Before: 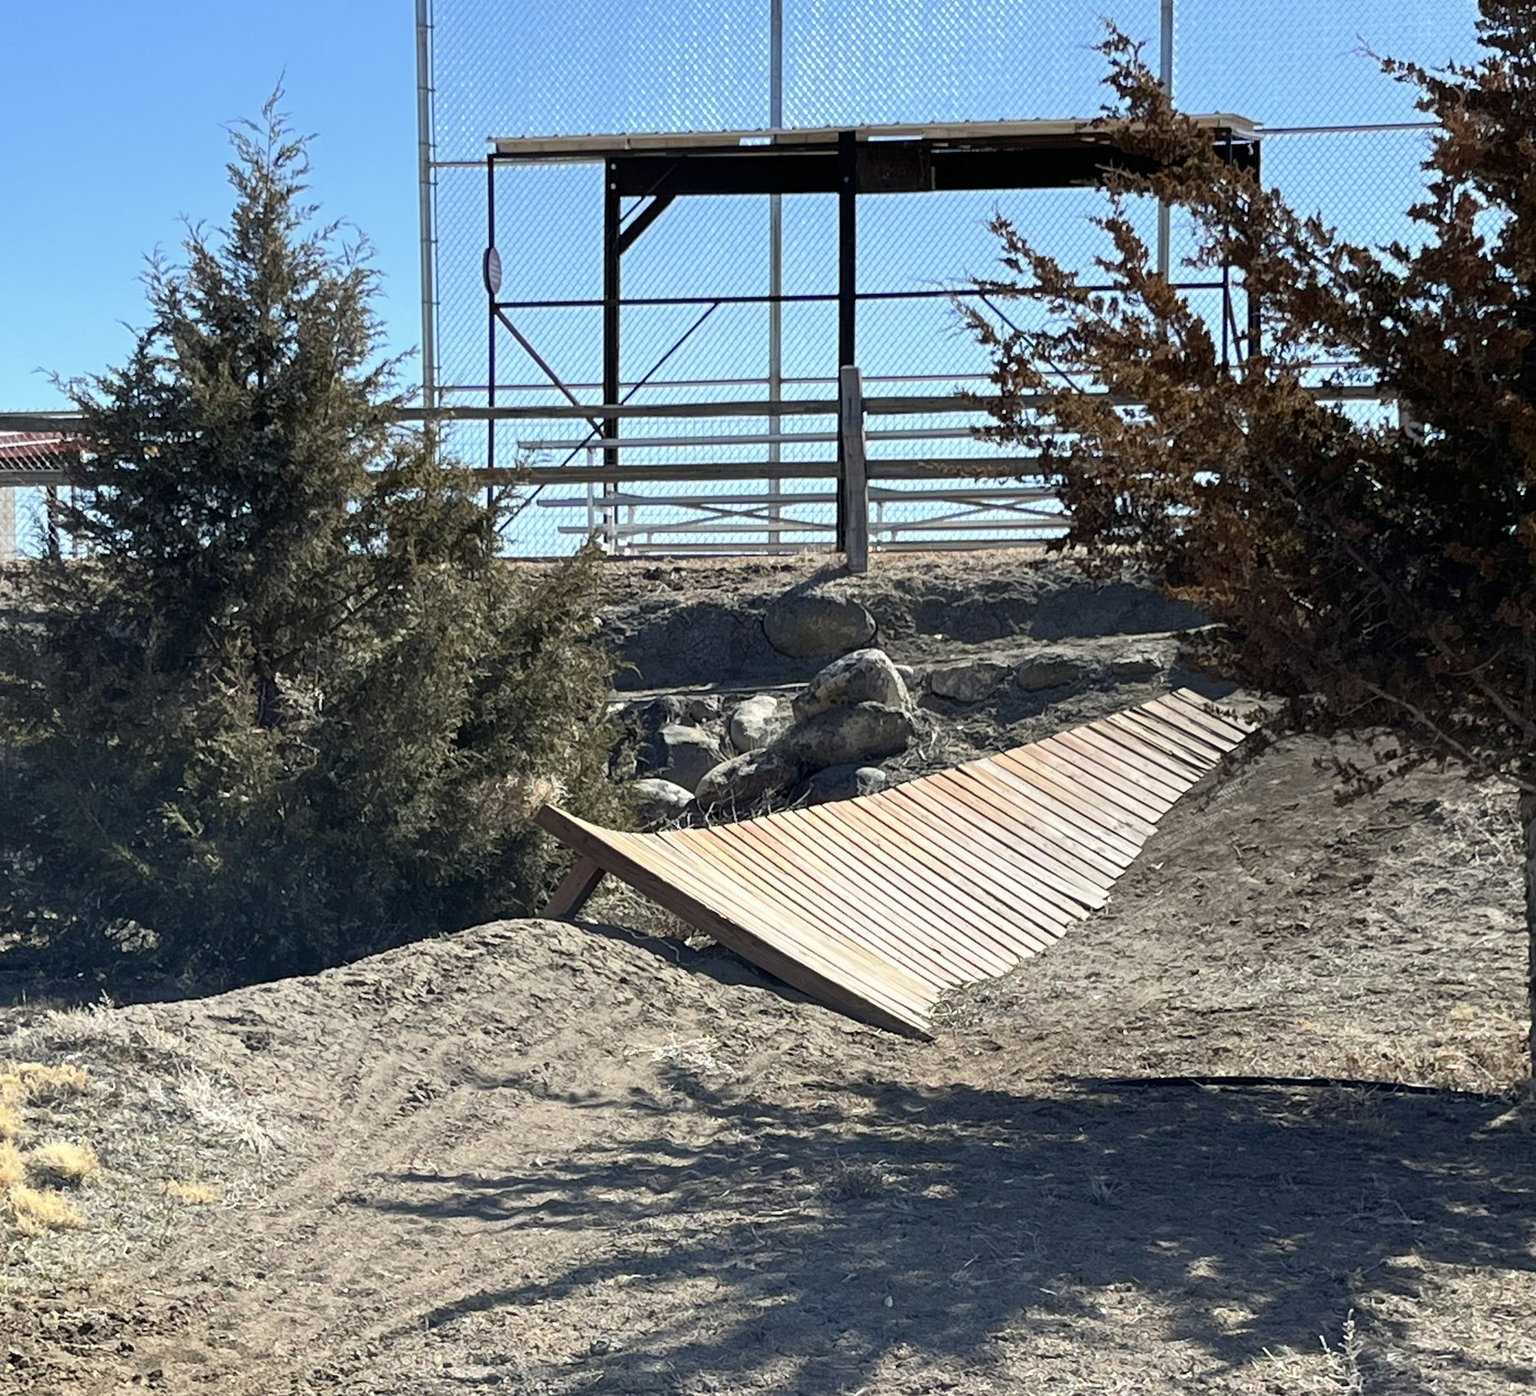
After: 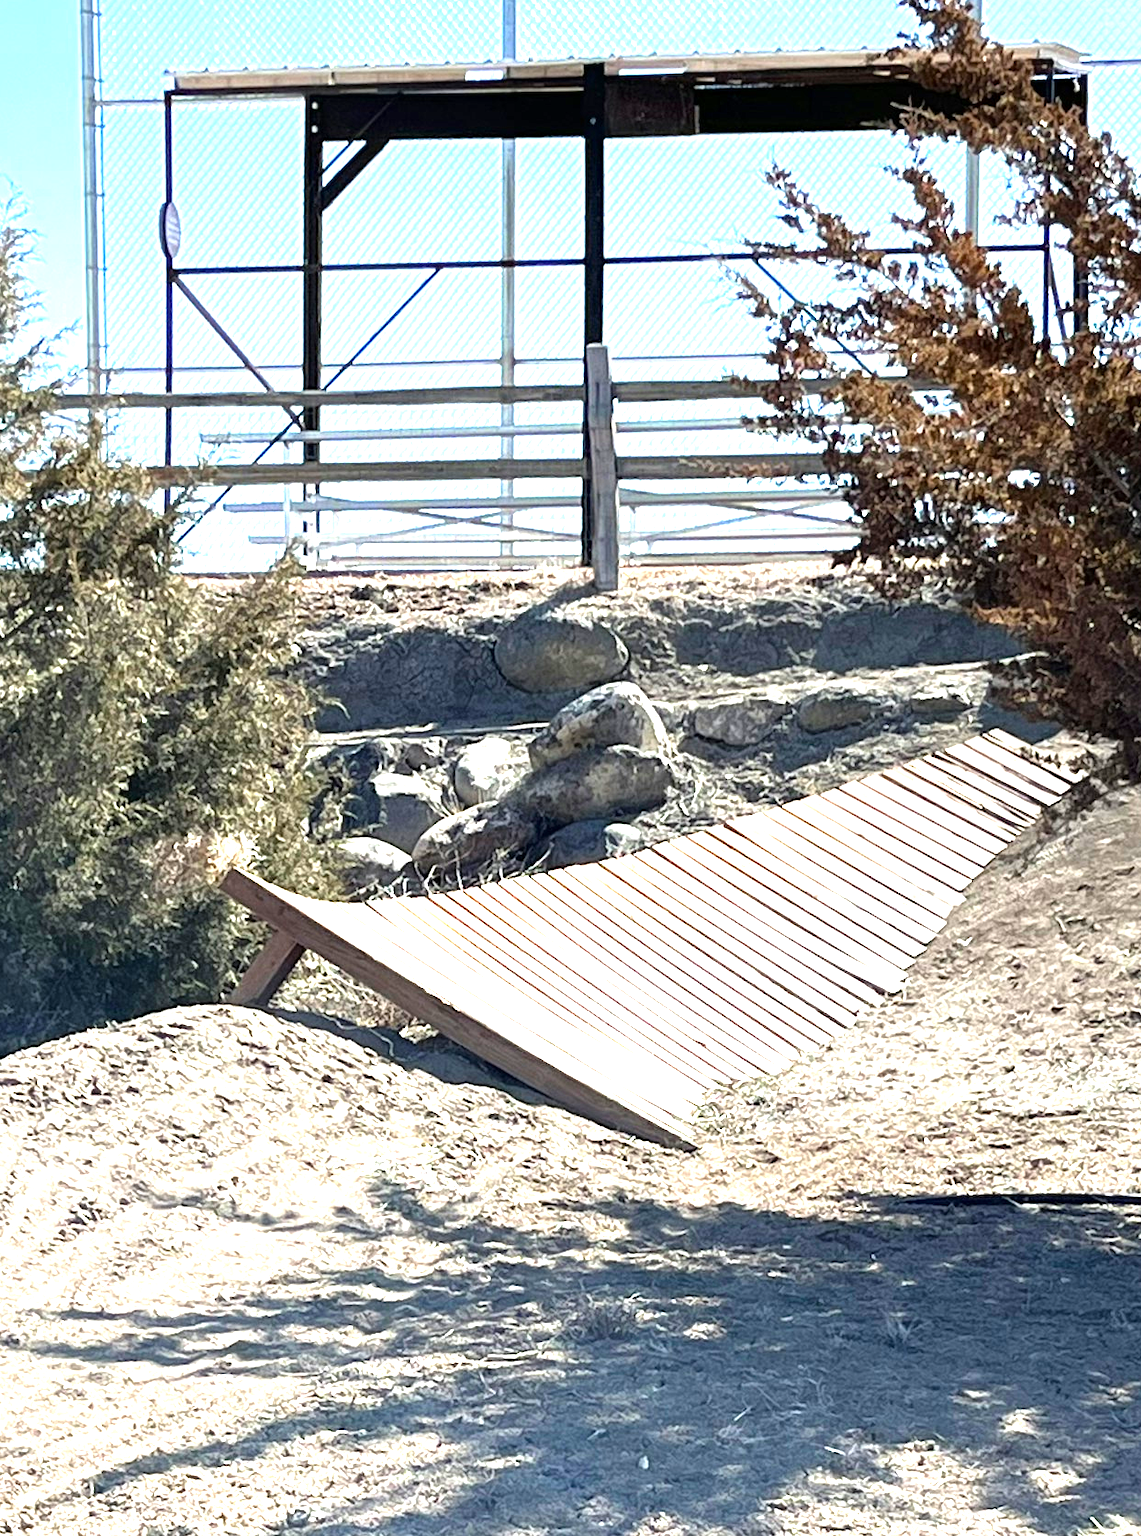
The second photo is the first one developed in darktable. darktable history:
exposure: exposure 1.216 EV, compensate exposure bias true, compensate highlight preservation false
crop and rotate: left 22.84%, top 5.631%, right 14.98%, bottom 2.343%
tone equalizer: -8 EV -0.45 EV, -7 EV -0.42 EV, -6 EV -0.367 EV, -5 EV -0.196 EV, -3 EV 0.241 EV, -2 EV 0.327 EV, -1 EV 0.406 EV, +0 EV 0.413 EV
